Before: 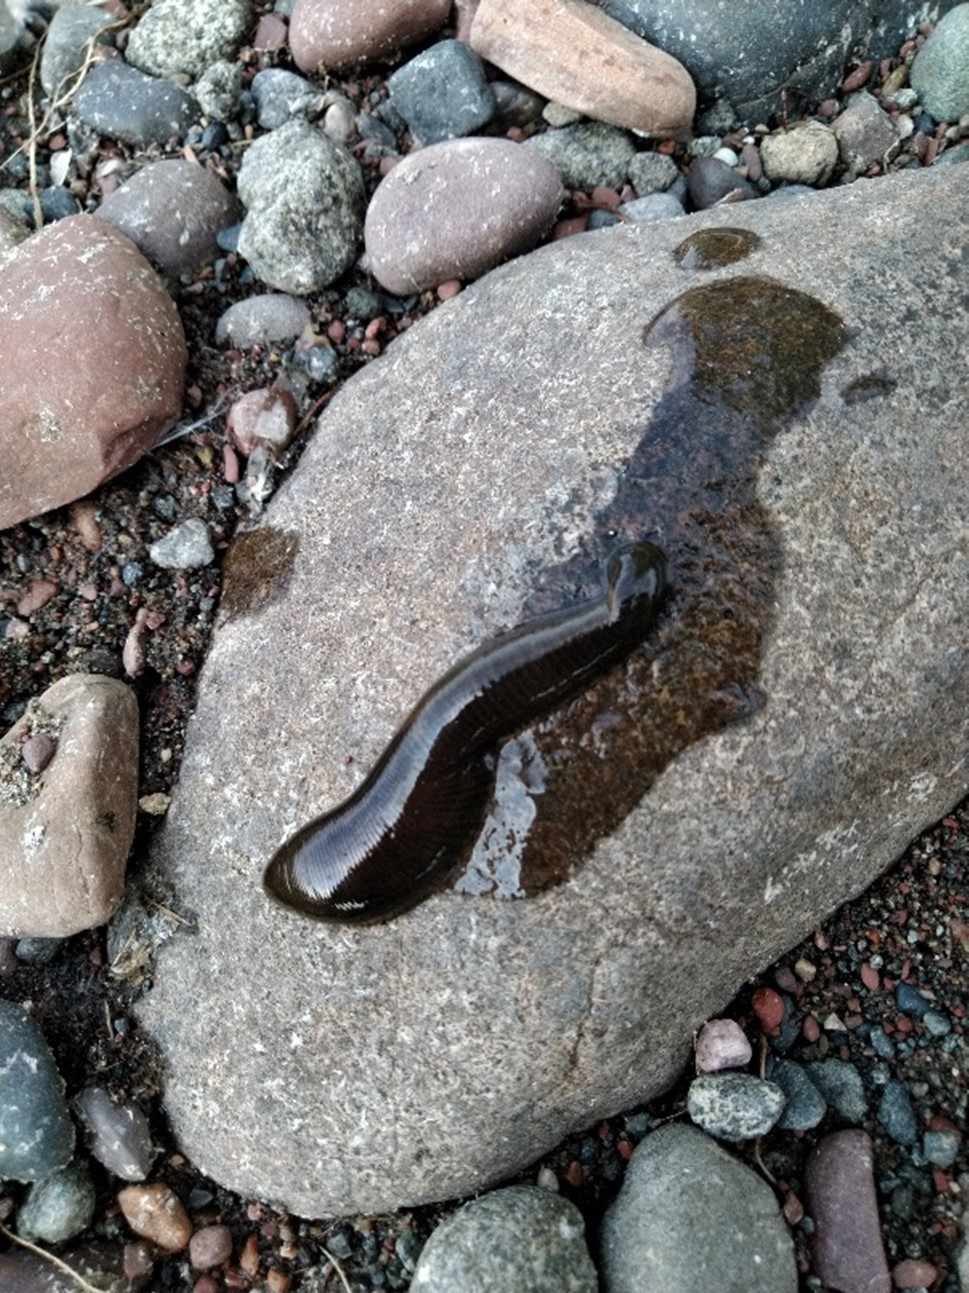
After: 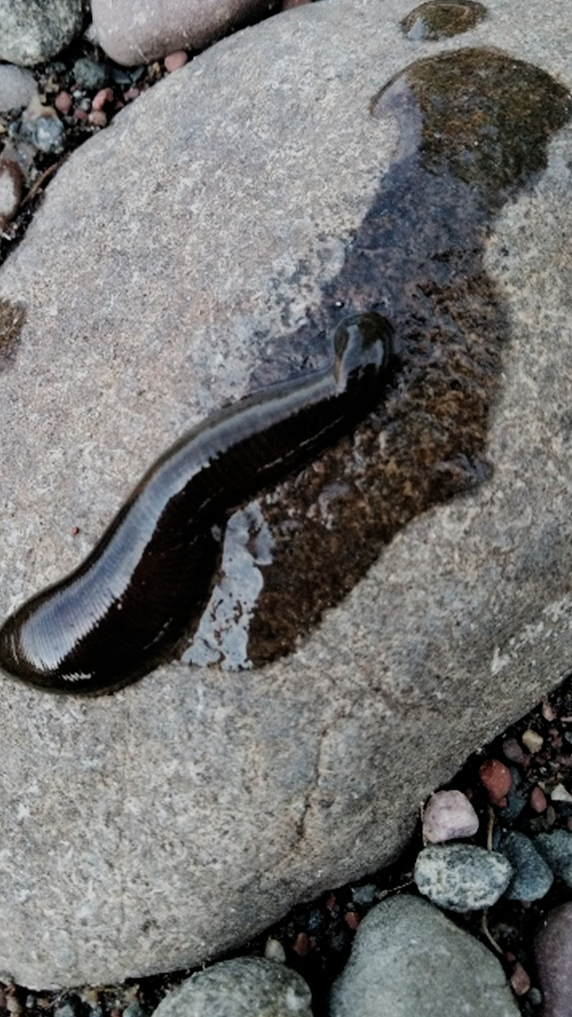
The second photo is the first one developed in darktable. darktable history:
crop and rotate: left 28.256%, top 17.734%, right 12.656%, bottom 3.573%
filmic rgb: black relative exposure -7.65 EV, white relative exposure 4.56 EV, hardness 3.61
